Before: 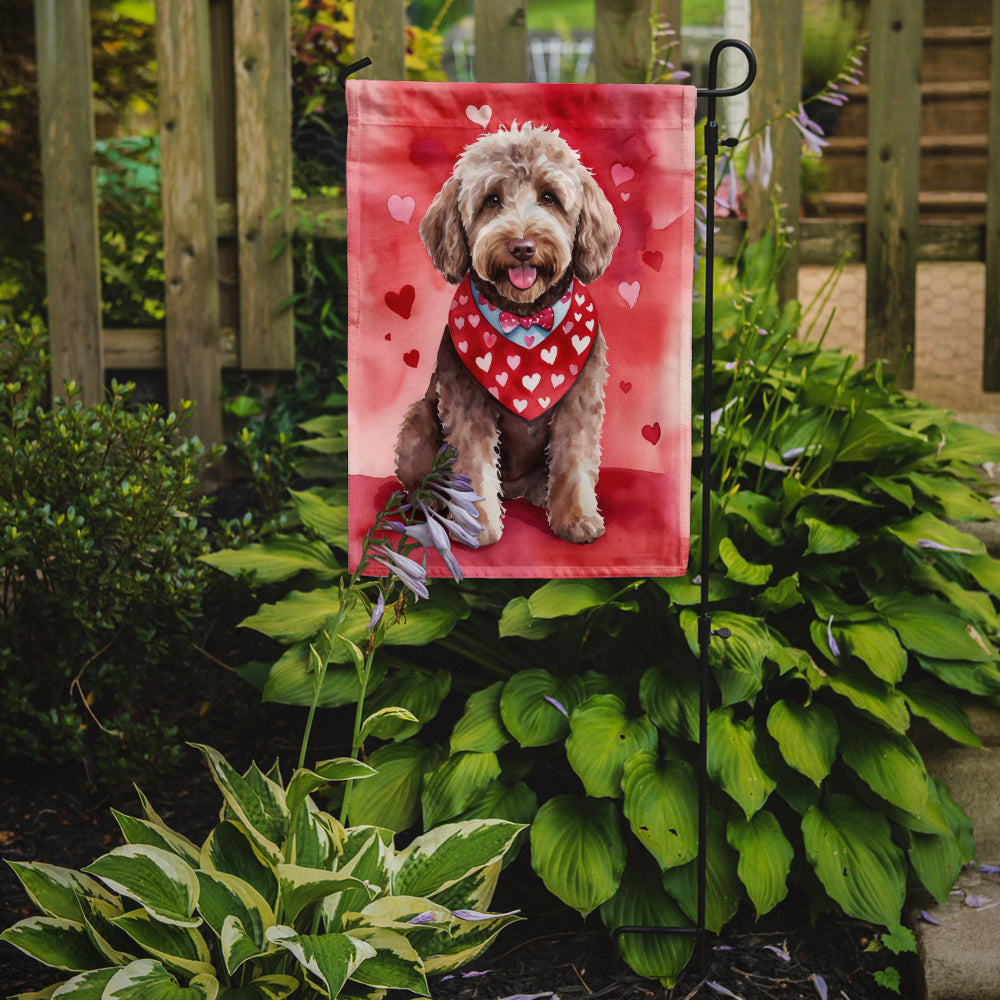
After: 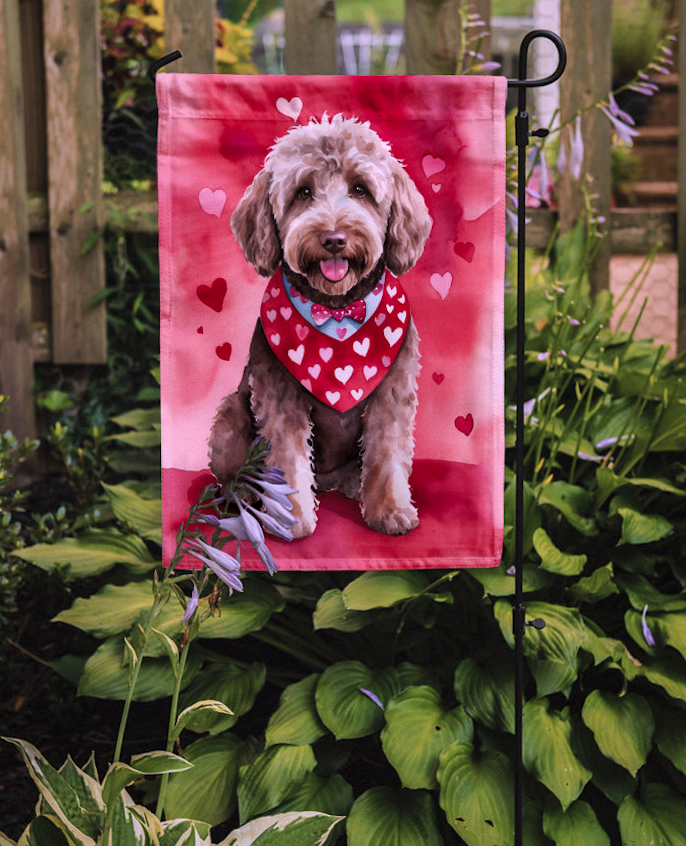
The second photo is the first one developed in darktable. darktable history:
color correction: highlights a* 15.46, highlights b* -20.56
local contrast: mode bilateral grid, contrast 10, coarseness 25, detail 110%, midtone range 0.2
levels: levels [0.026, 0.507, 0.987]
crop: left 18.479%, right 12.2%, bottom 13.971%
rotate and perspective: rotation -0.45°, automatic cropping original format, crop left 0.008, crop right 0.992, crop top 0.012, crop bottom 0.988
